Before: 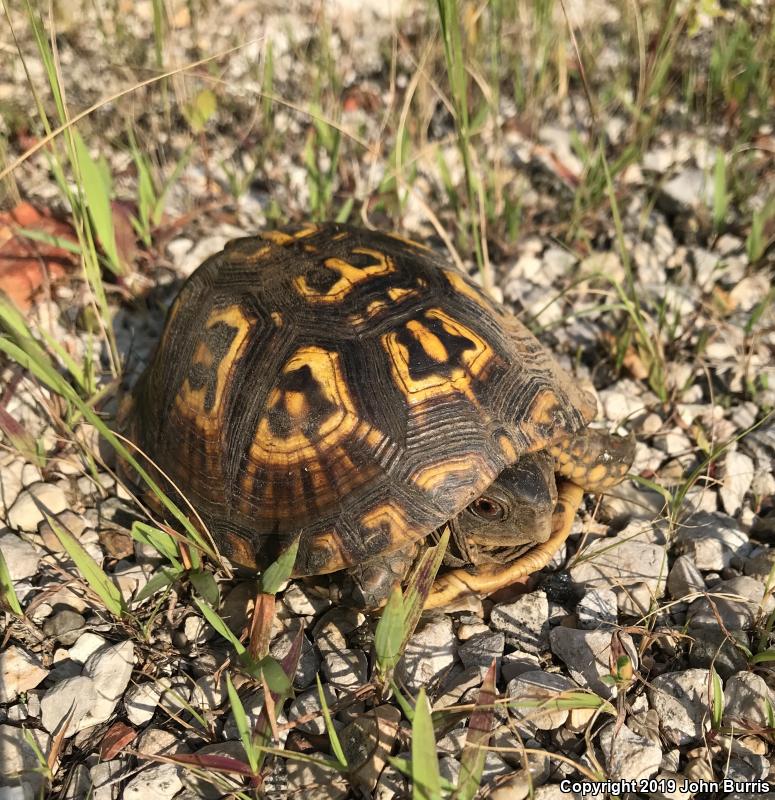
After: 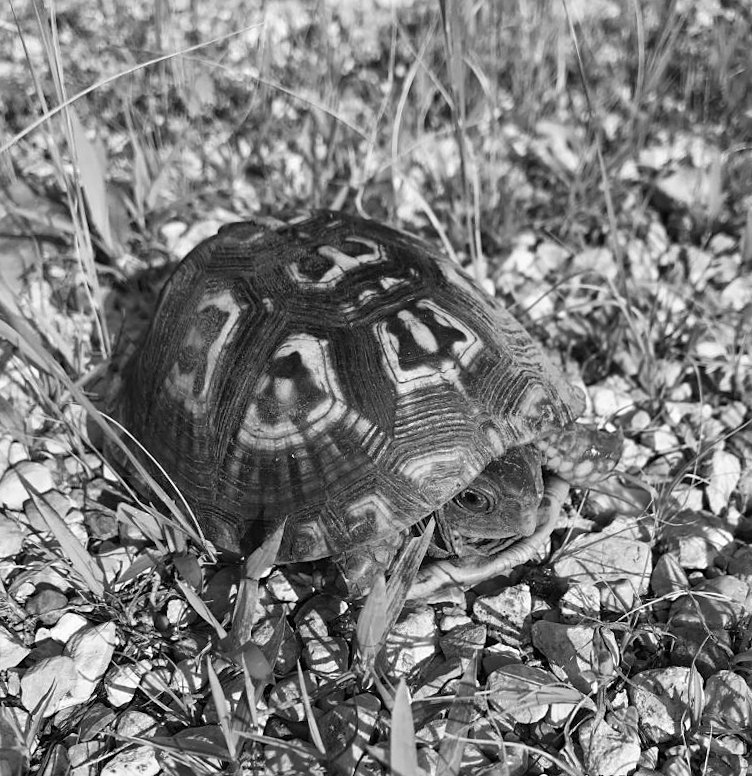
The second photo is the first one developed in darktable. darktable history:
crop and rotate: angle -1.69°
sharpen: amount 0.2
monochrome: a 1.94, b -0.638
